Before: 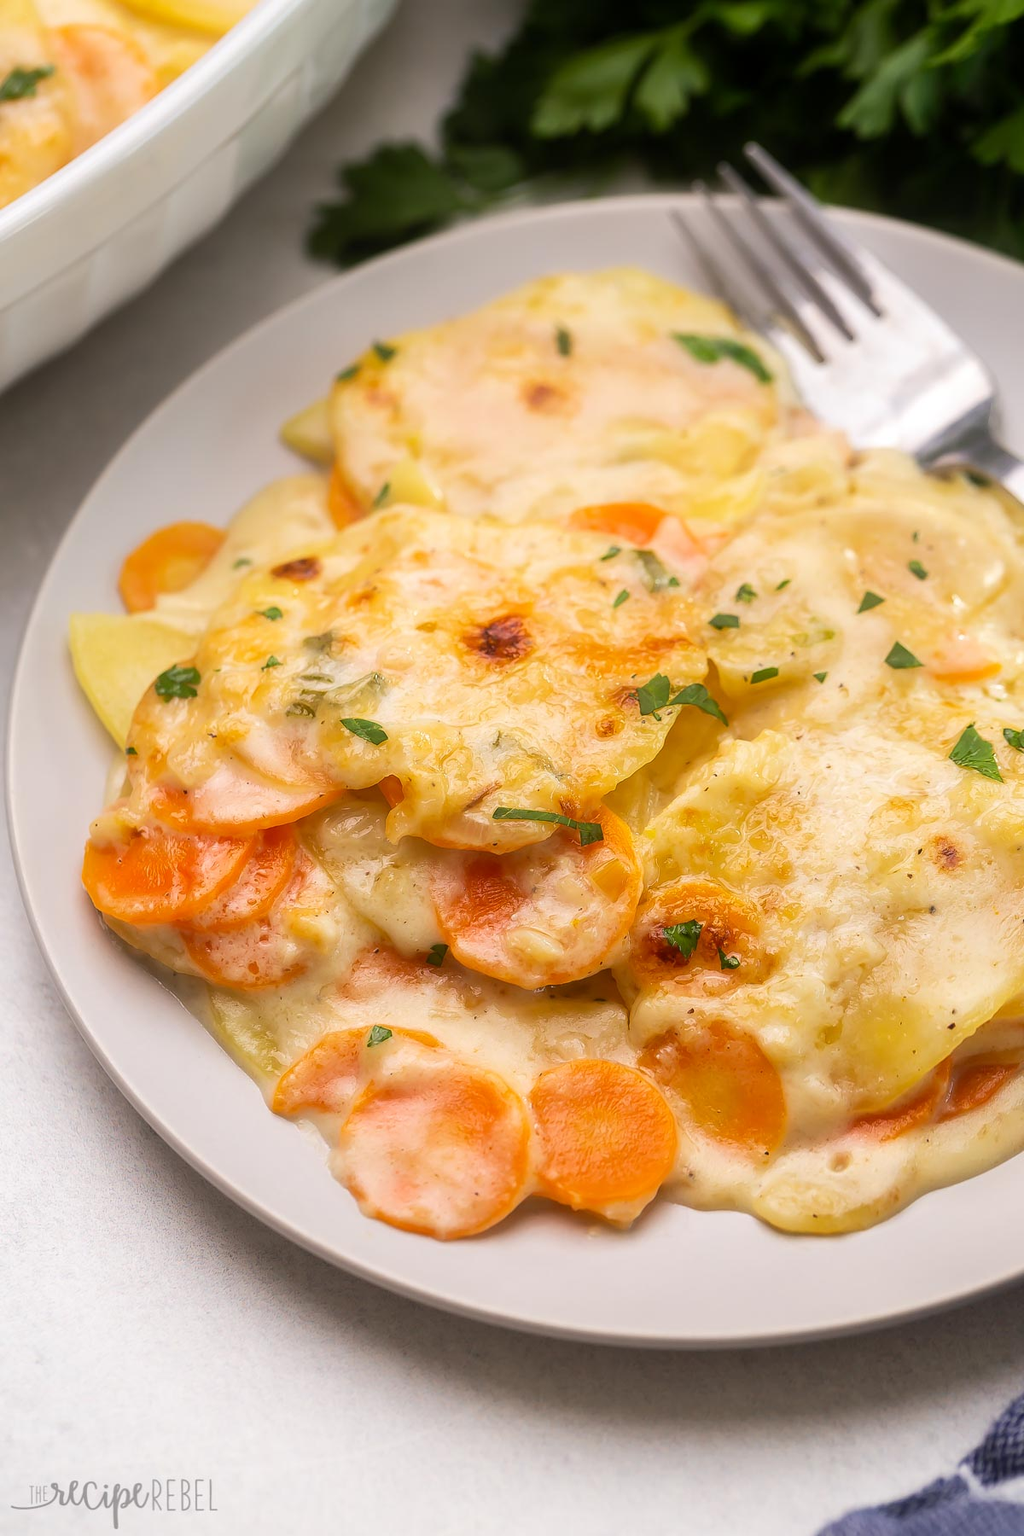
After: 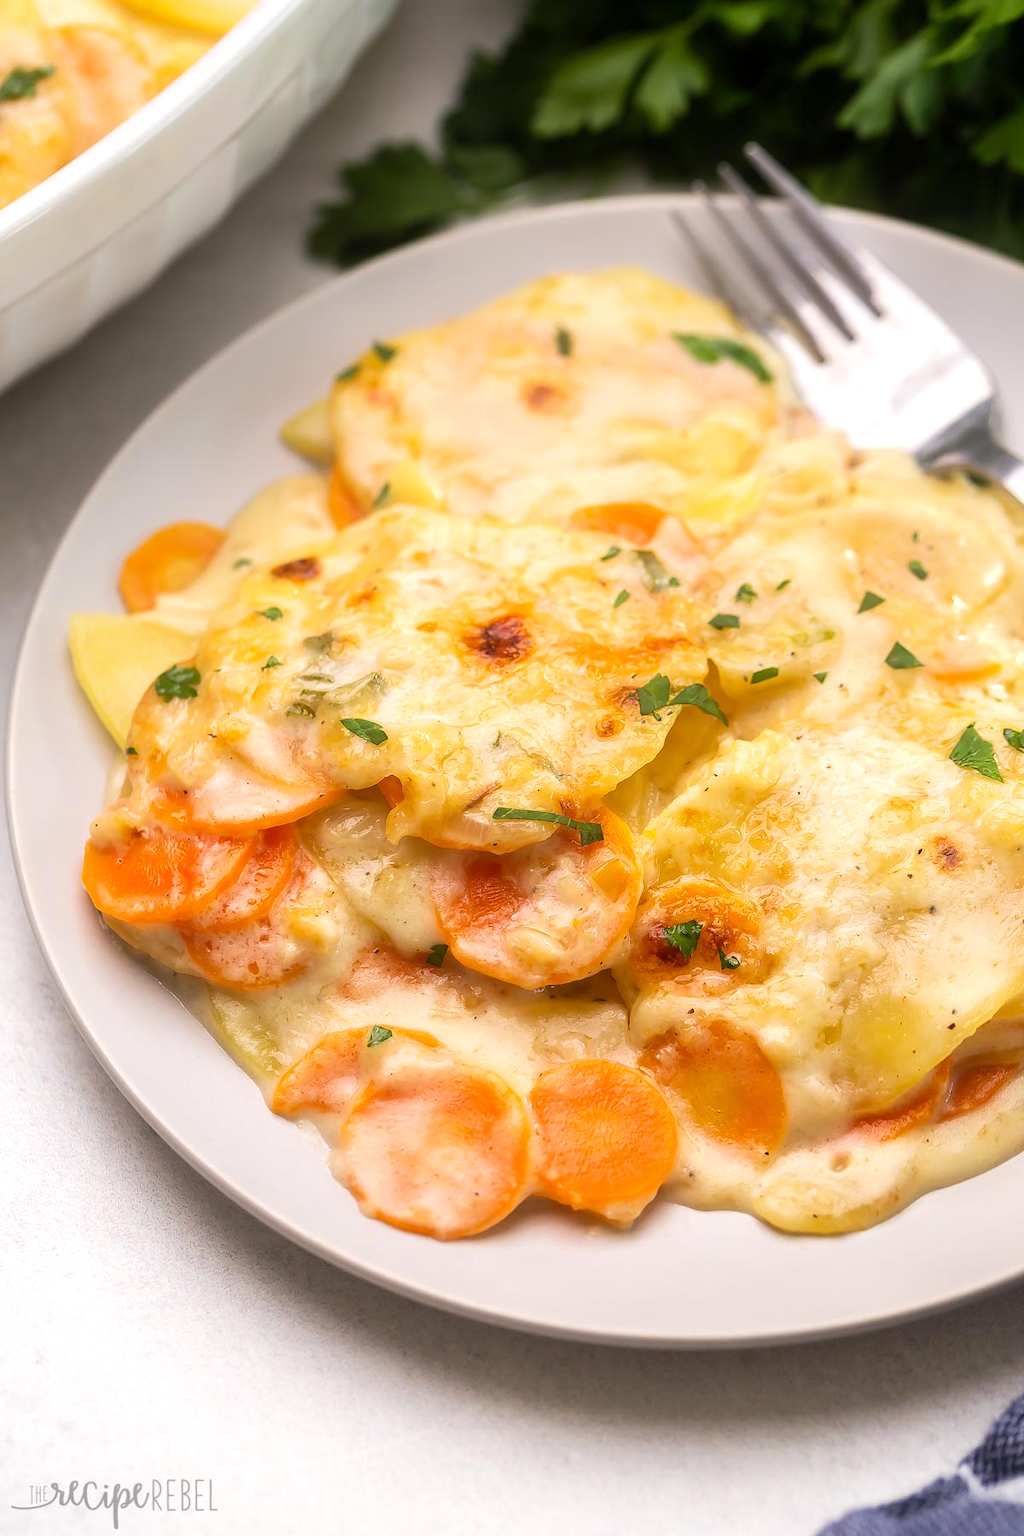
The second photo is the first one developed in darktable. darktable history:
exposure: exposure 0.239 EV, compensate highlight preservation false
